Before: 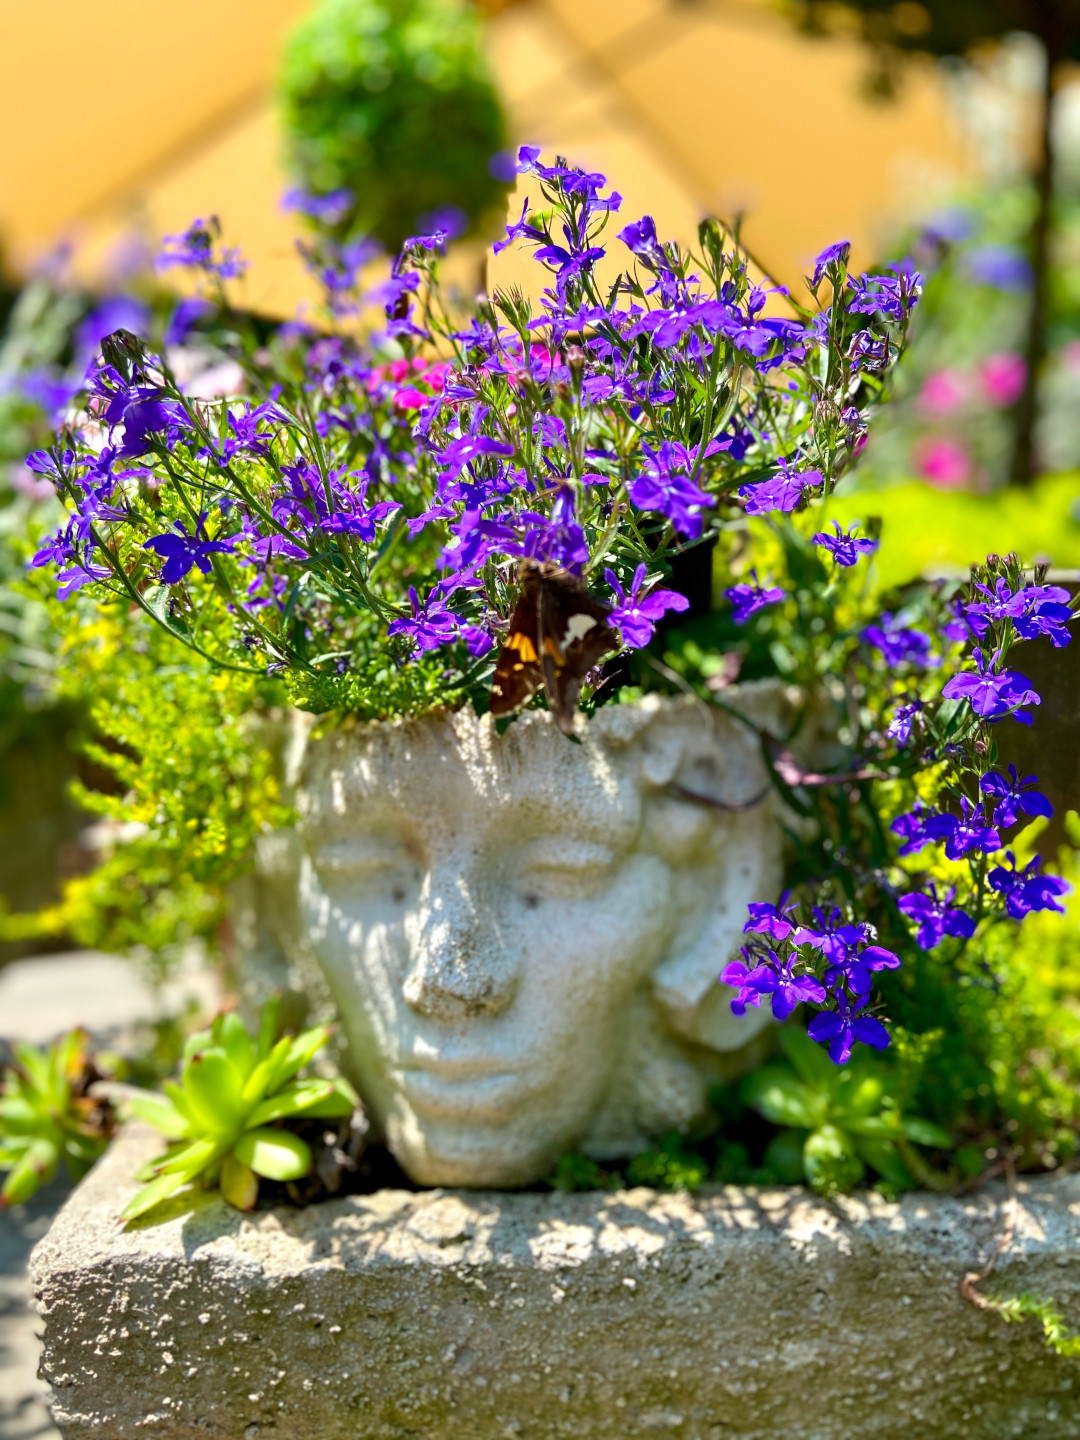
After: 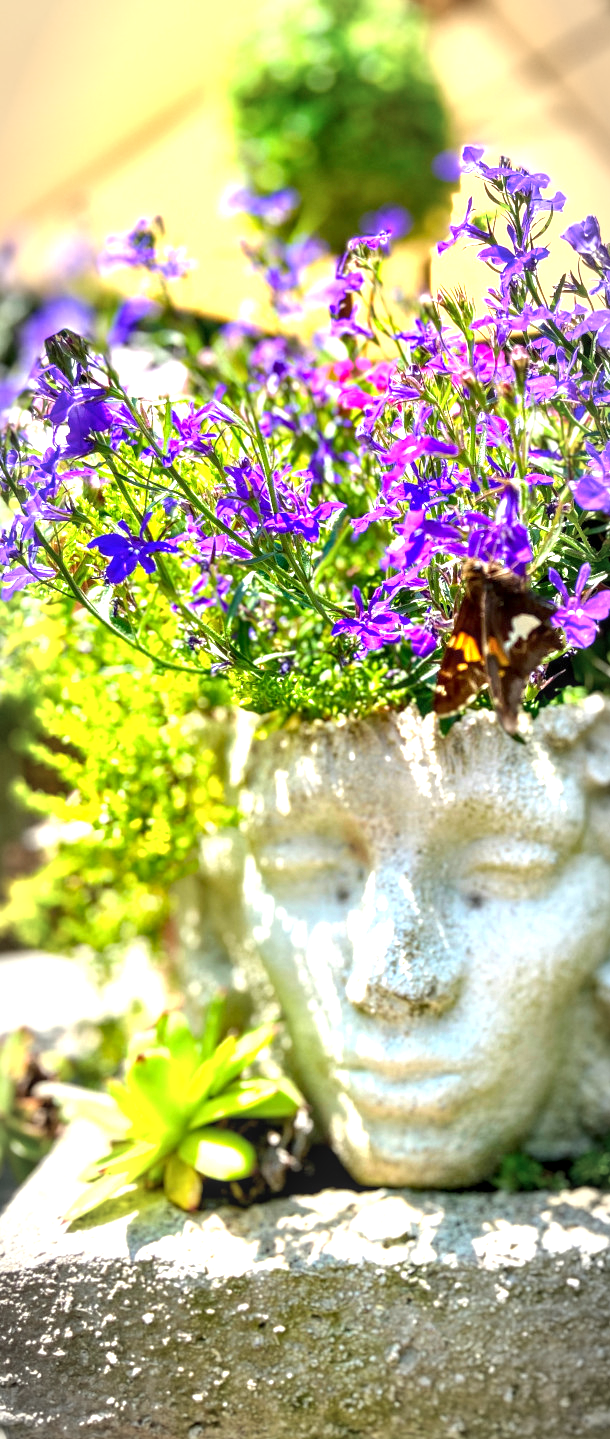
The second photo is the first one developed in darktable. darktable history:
tone equalizer: edges refinement/feathering 500, mask exposure compensation -1.57 EV, preserve details no
crop: left 5.264%, right 38.18%
local contrast: detail 130%
exposure: black level correction 0, exposure 1.2 EV, compensate highlight preservation false
vignetting: automatic ratio true
